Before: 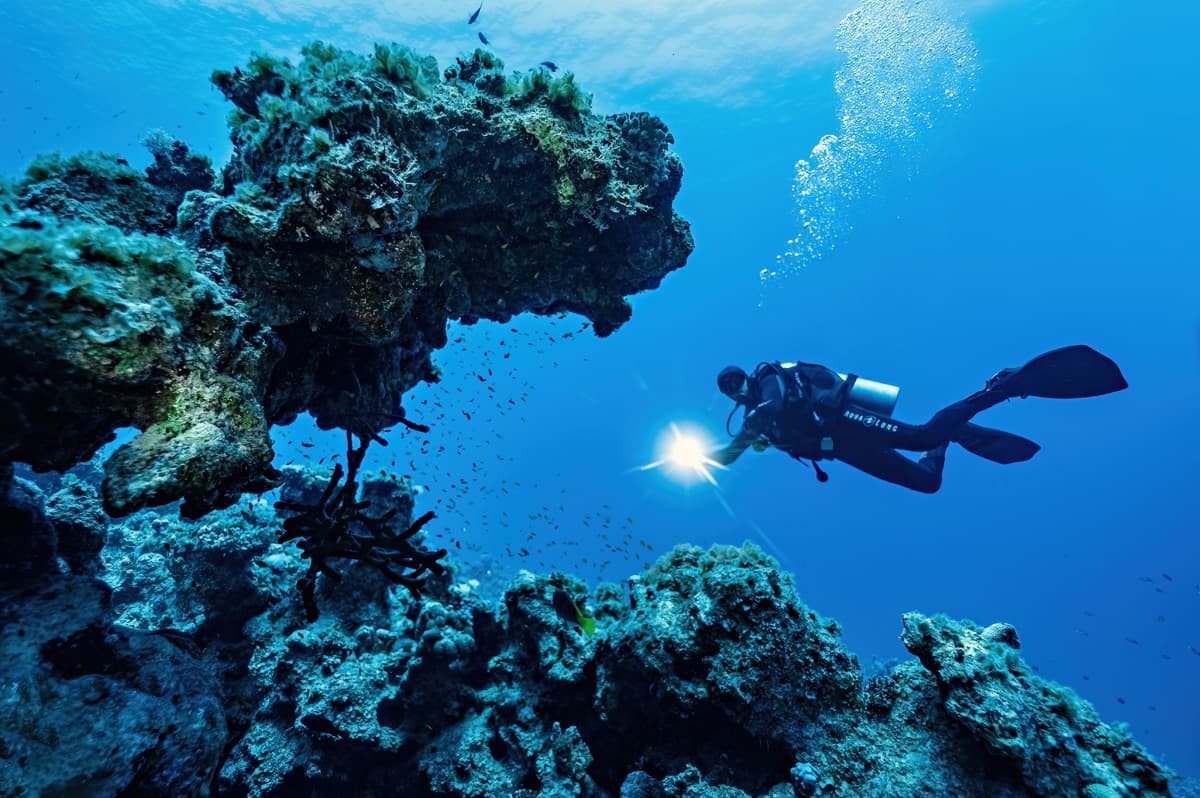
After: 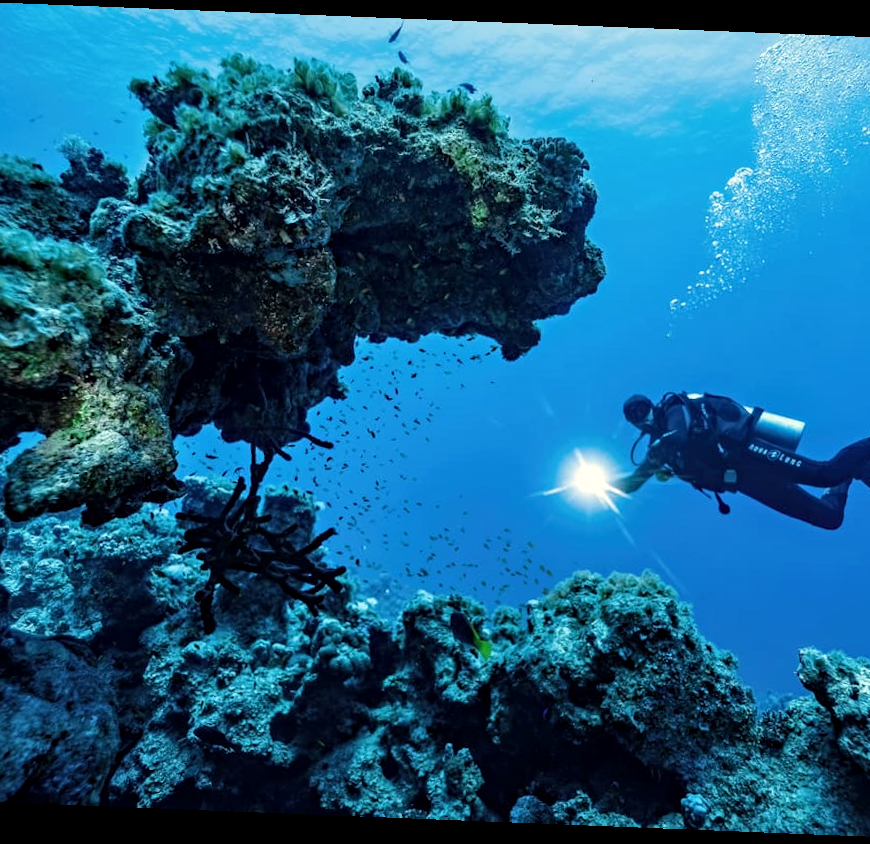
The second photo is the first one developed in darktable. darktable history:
crop and rotate: left 9.061%, right 20.142%
rotate and perspective: rotation 2.27°, automatic cropping off
local contrast: highlights 100%, shadows 100%, detail 120%, midtone range 0.2
